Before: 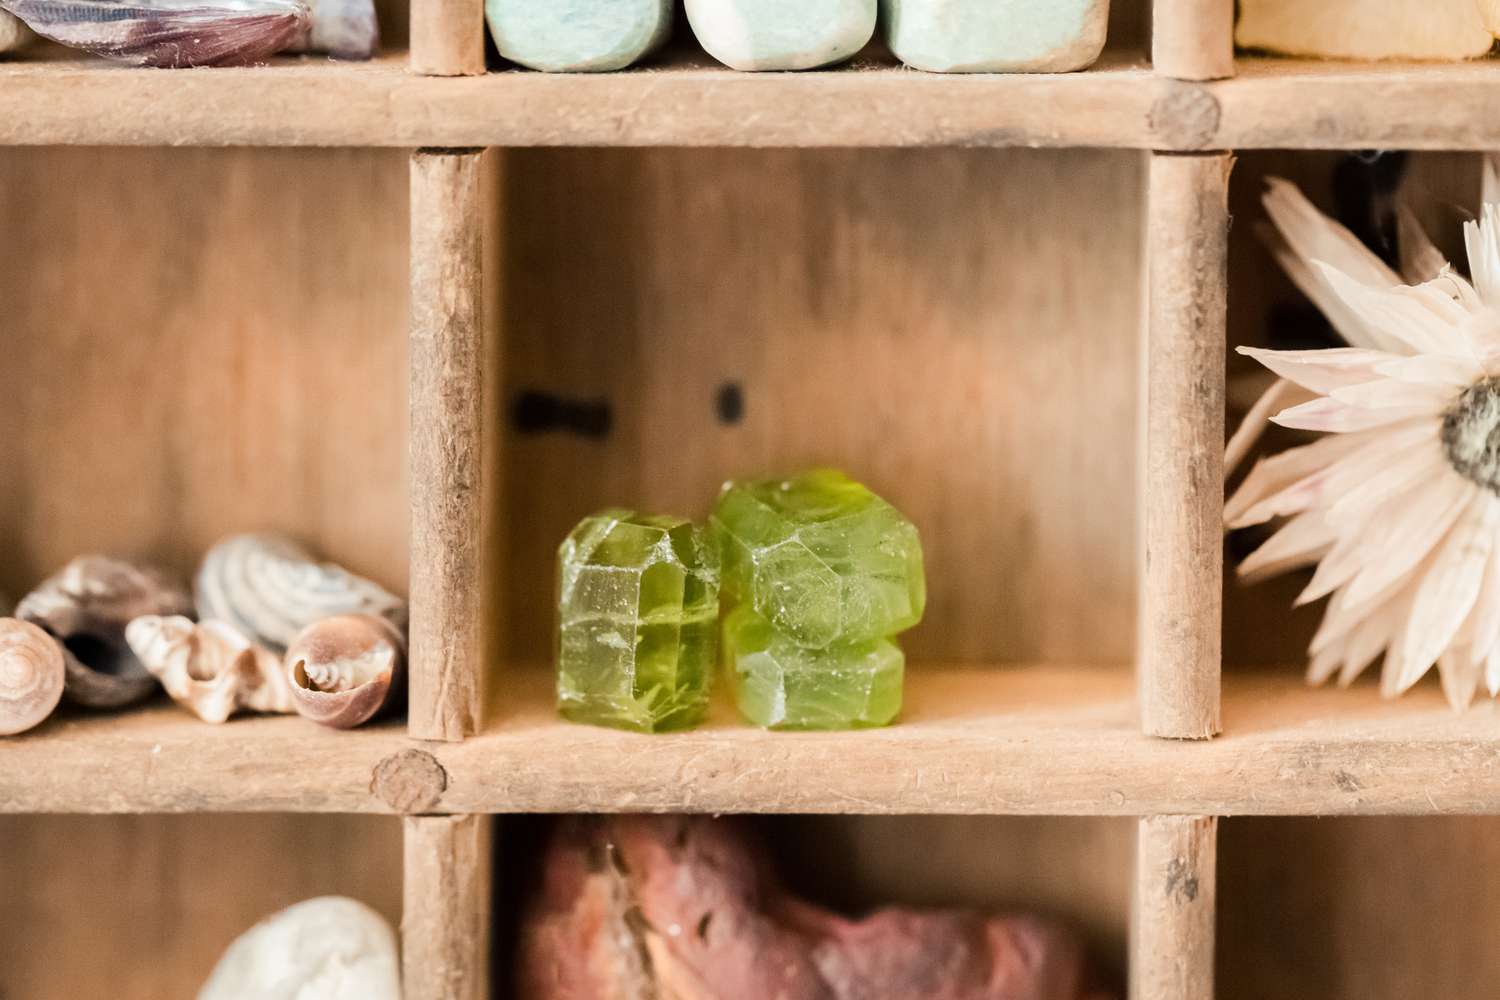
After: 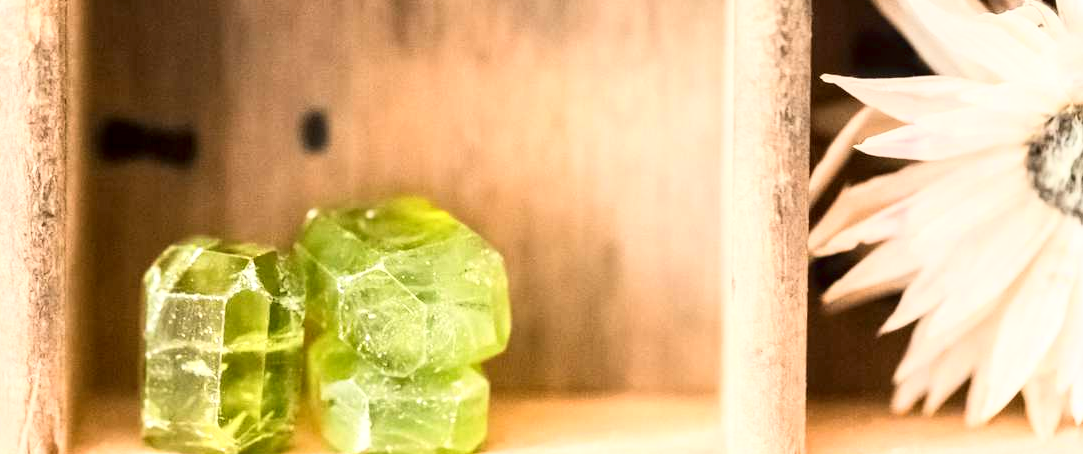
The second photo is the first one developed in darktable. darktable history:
local contrast: highlights 86%, shadows 80%
crop and rotate: left 27.751%, top 27.263%, bottom 27.275%
tone curve: curves: ch0 [(0, 0.017) (0.259, 0.344) (0.593, 0.778) (0.786, 0.931) (1, 0.999)]; ch1 [(0, 0) (0.405, 0.387) (0.442, 0.47) (0.492, 0.5) (0.511, 0.503) (0.548, 0.596) (0.7, 0.795) (1, 1)]; ch2 [(0, 0) (0.411, 0.433) (0.5, 0.504) (0.535, 0.581) (1, 1)]
